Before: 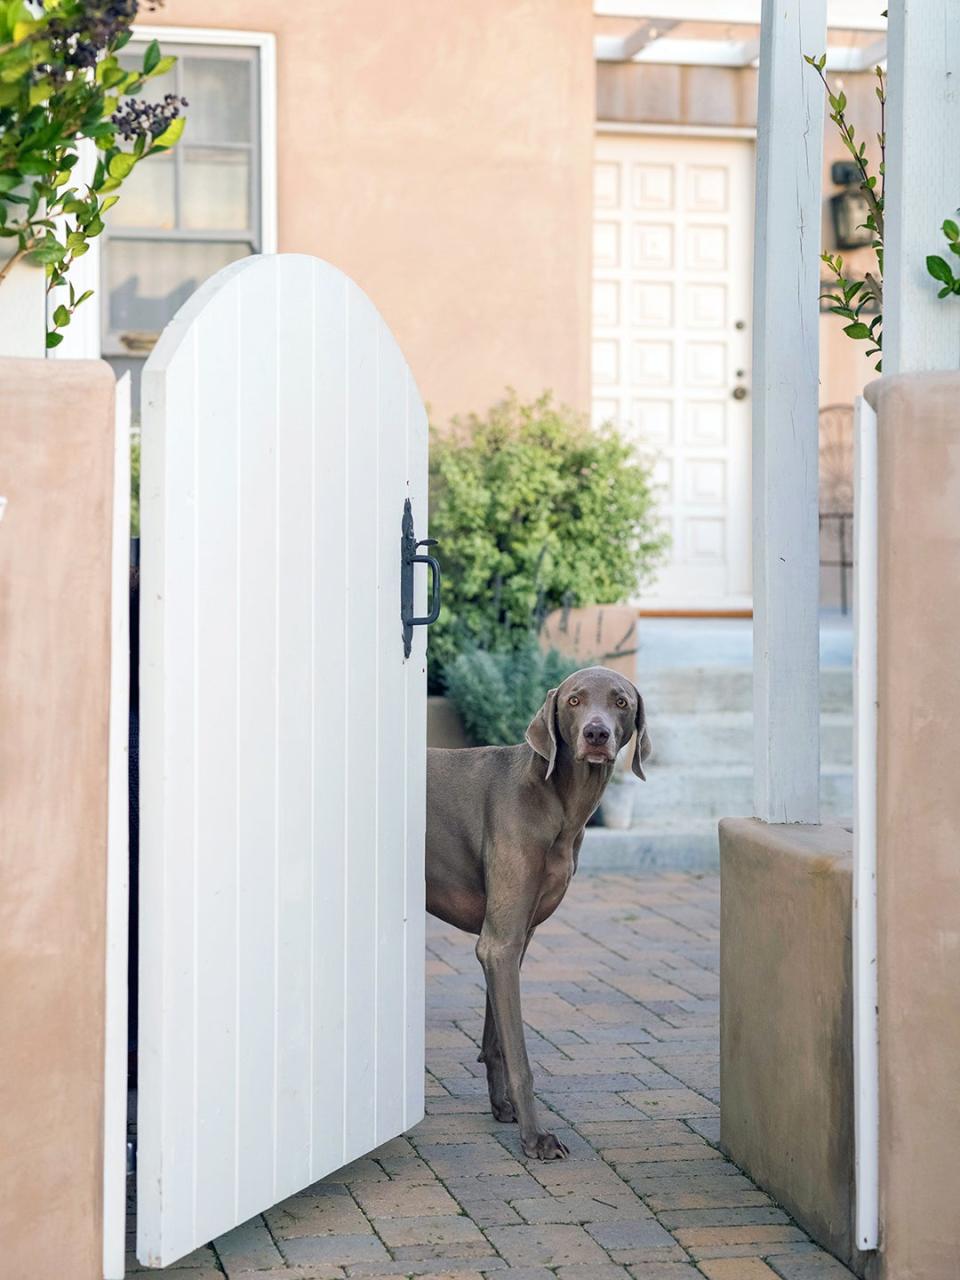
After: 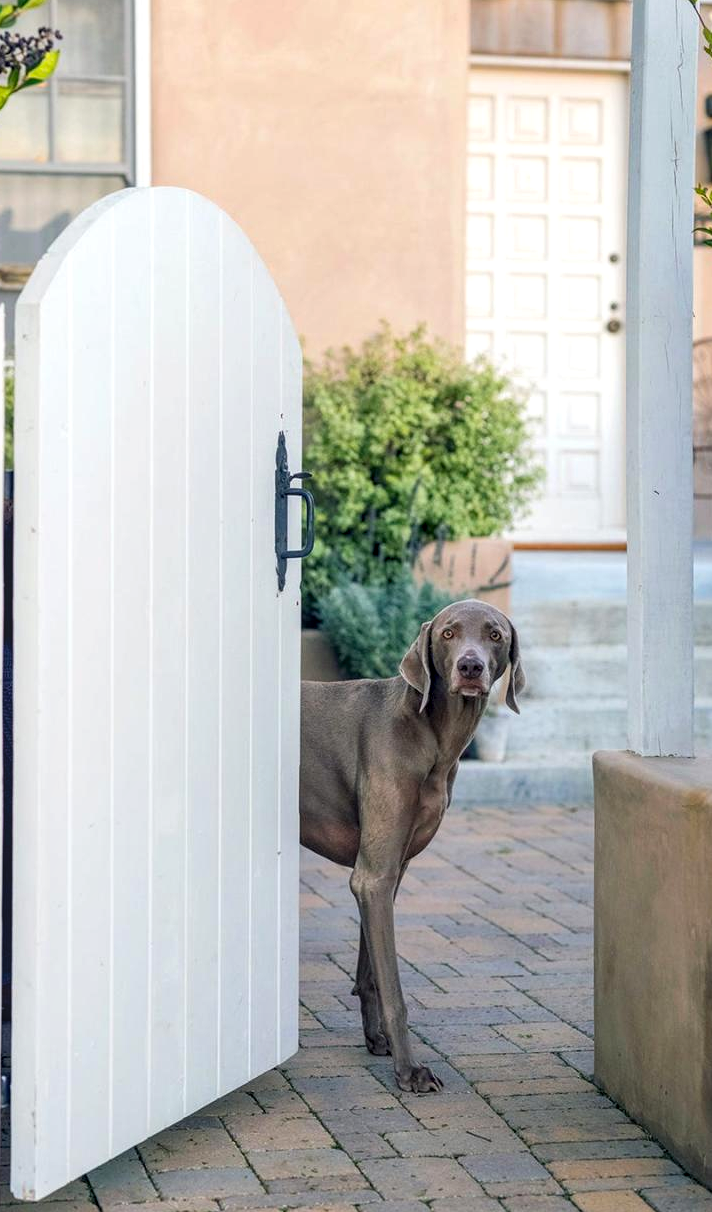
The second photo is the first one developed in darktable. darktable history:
white balance: emerald 1
crop and rotate: left 13.15%, top 5.251%, right 12.609%
contrast brightness saturation: saturation 0.13
local contrast: detail 130%
